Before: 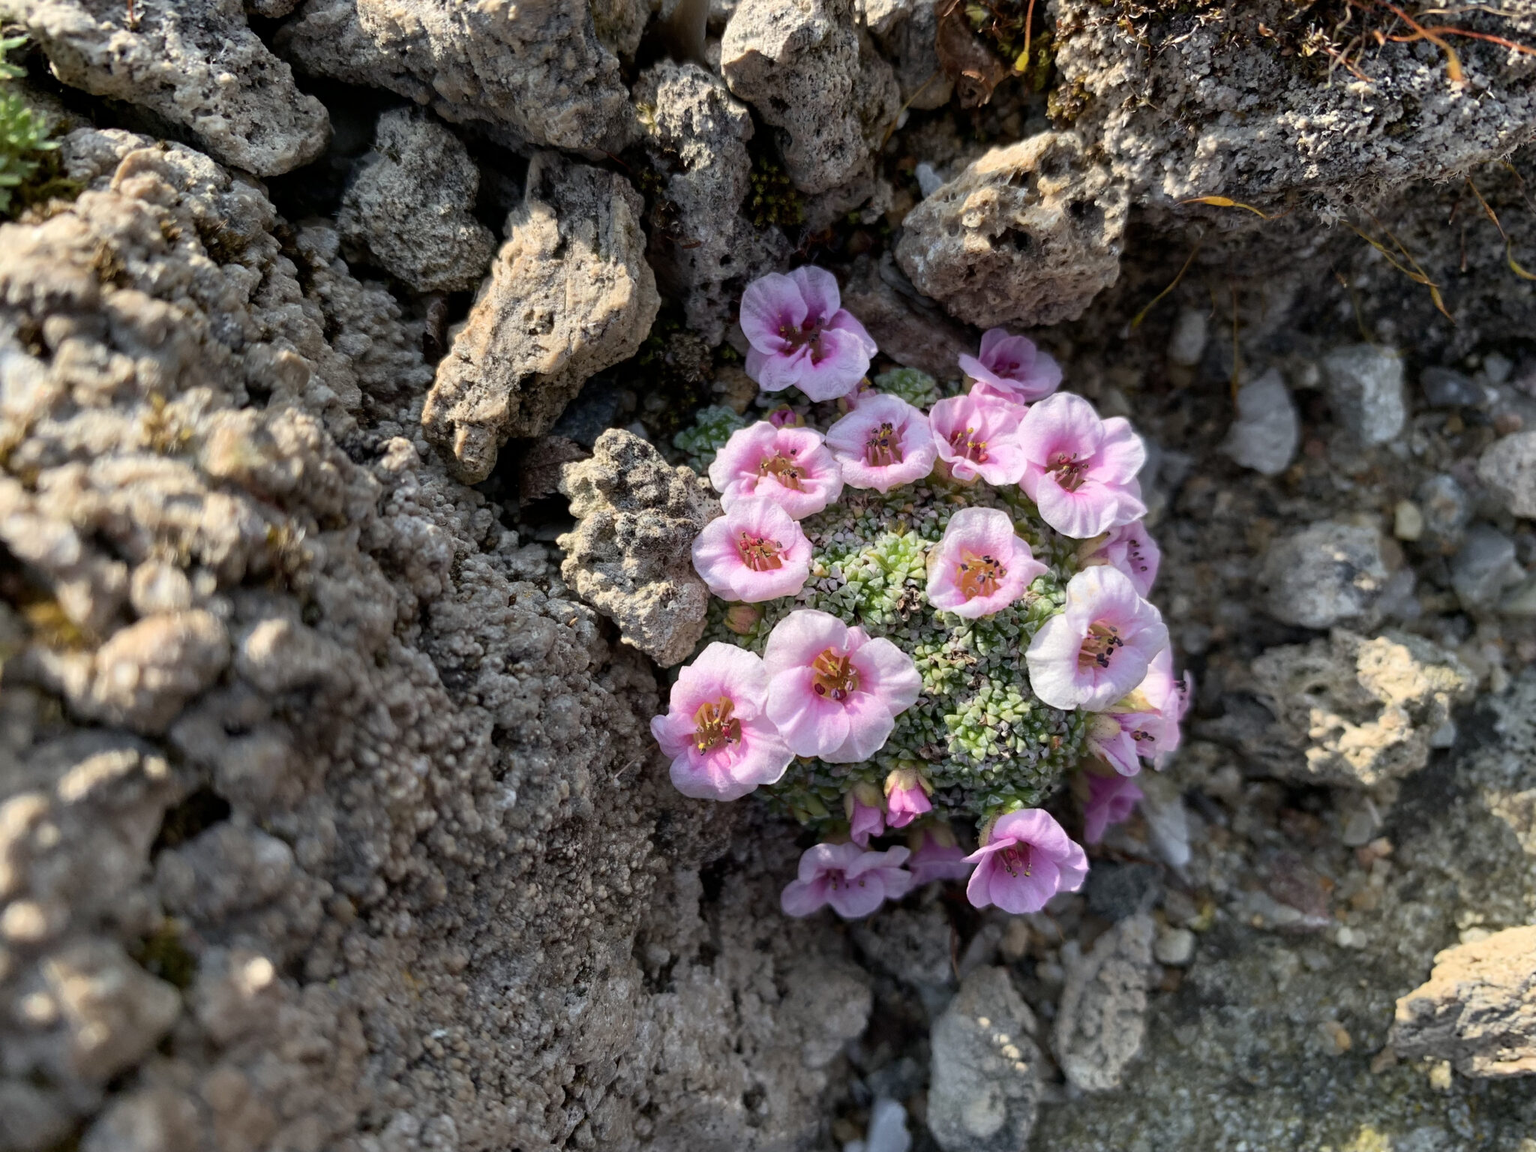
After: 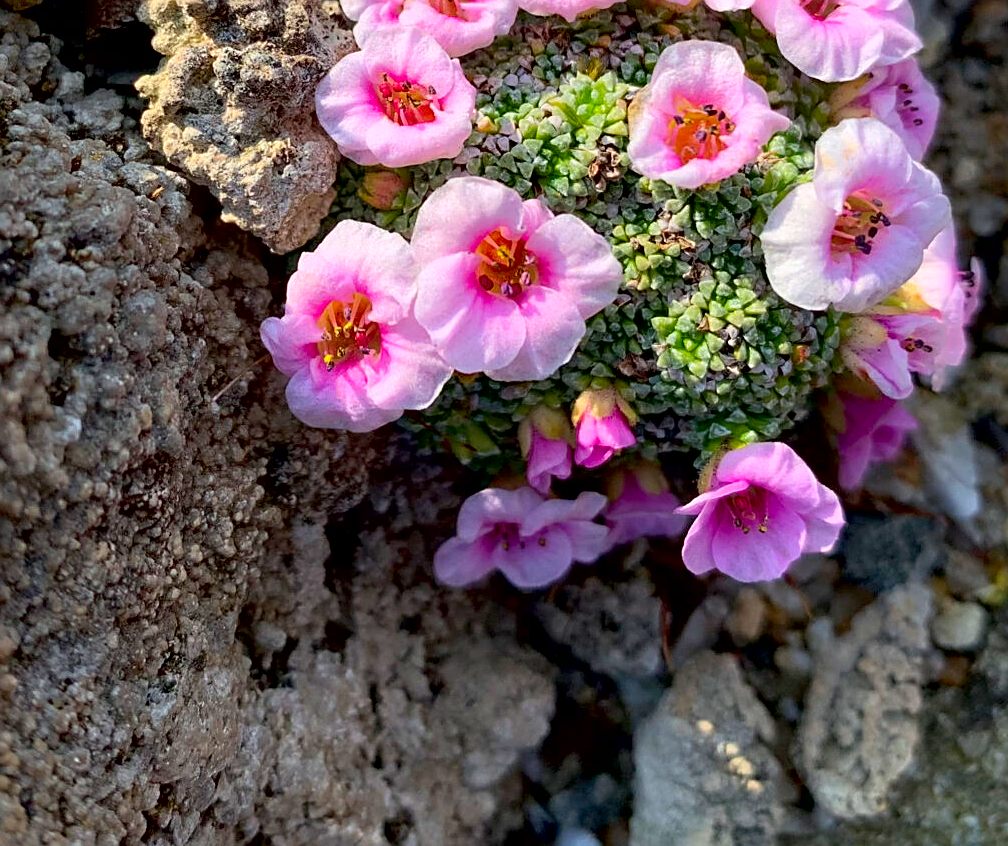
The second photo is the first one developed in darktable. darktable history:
contrast brightness saturation: saturation 0.5
crop: left 29.674%, top 41.444%, right 20.909%, bottom 3.464%
sharpen: on, module defaults
exposure: black level correction 0.01, exposure 0.008 EV, compensate exposure bias true, compensate highlight preservation false
